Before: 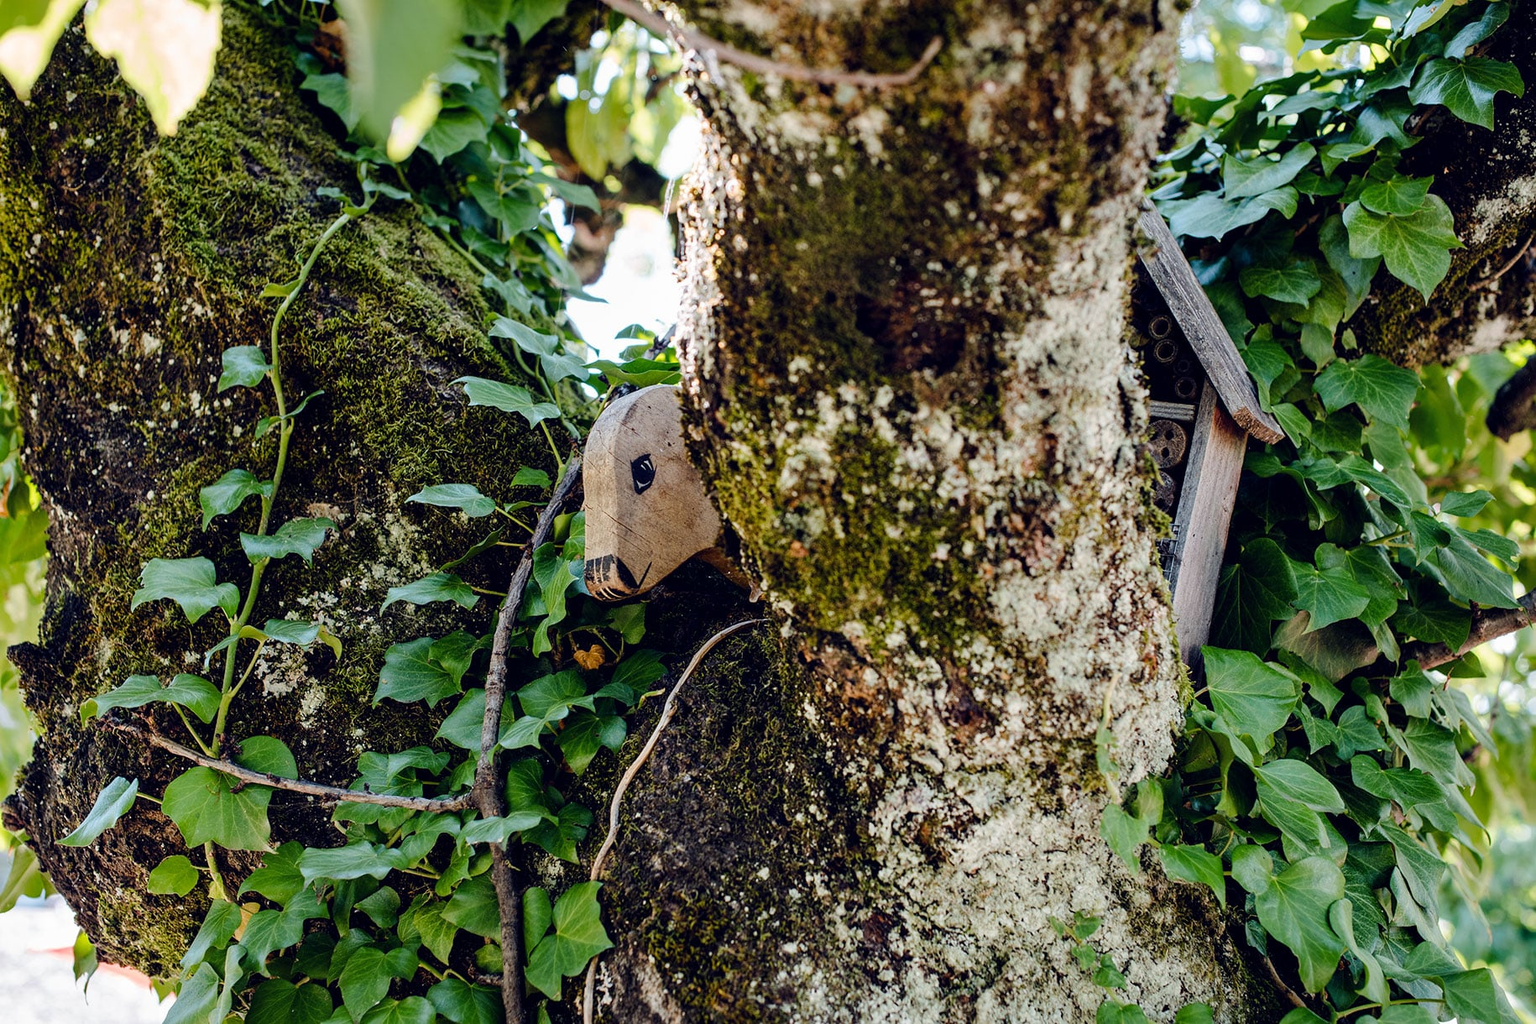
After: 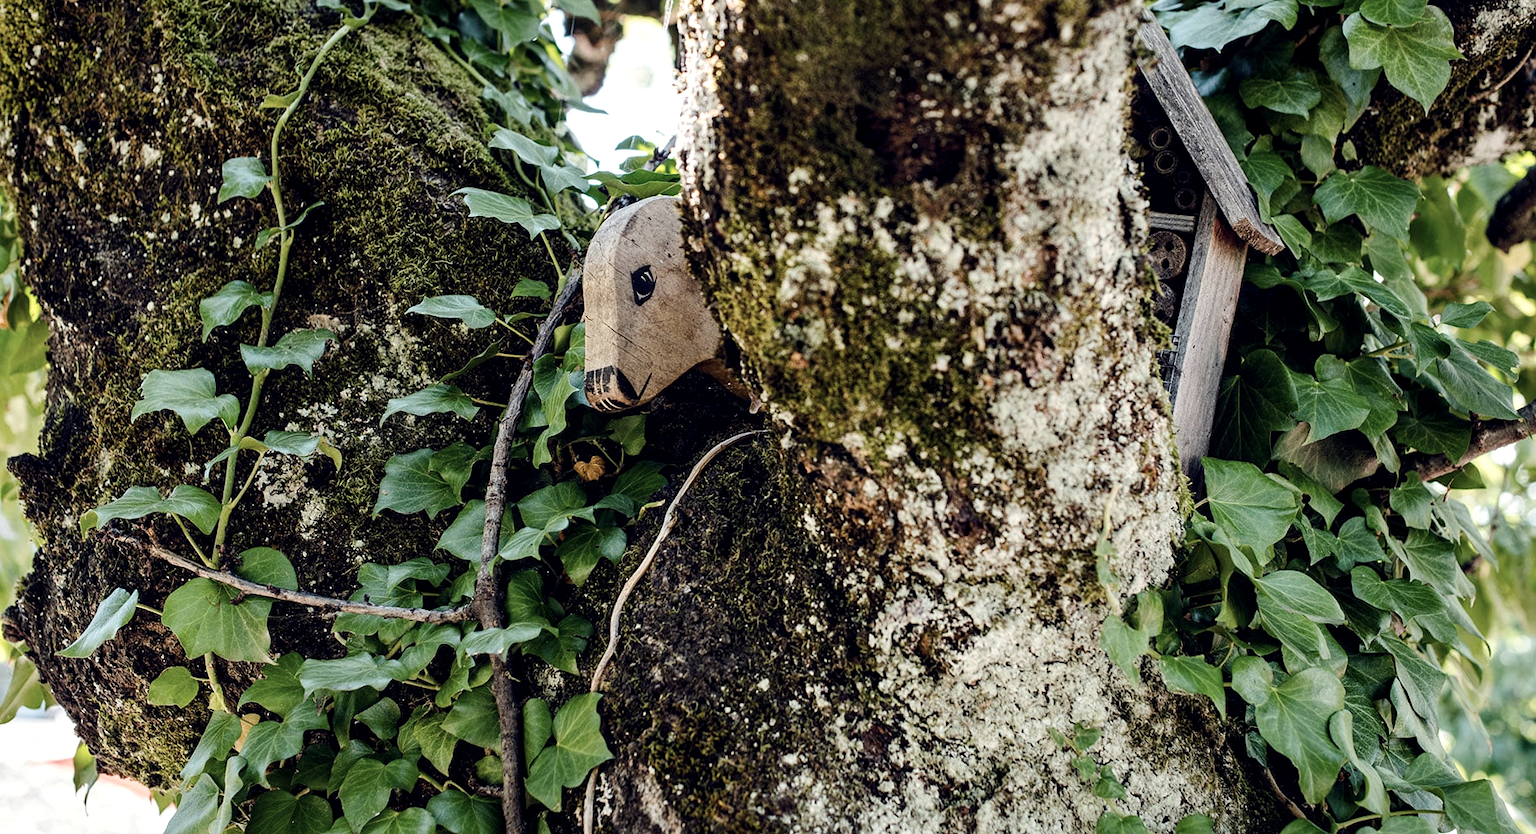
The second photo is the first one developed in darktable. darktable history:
contrast brightness saturation: contrast 0.105, saturation -0.284
local contrast: highlights 103%, shadows 98%, detail 120%, midtone range 0.2
crop and rotate: top 18.496%
color balance rgb: power › chroma 0.267%, power › hue 61.02°, highlights gain › luminance 6.528%, highlights gain › chroma 1.296%, highlights gain › hue 91.97°, perceptual saturation grading › global saturation 0.404%, saturation formula JzAzBz (2021)
